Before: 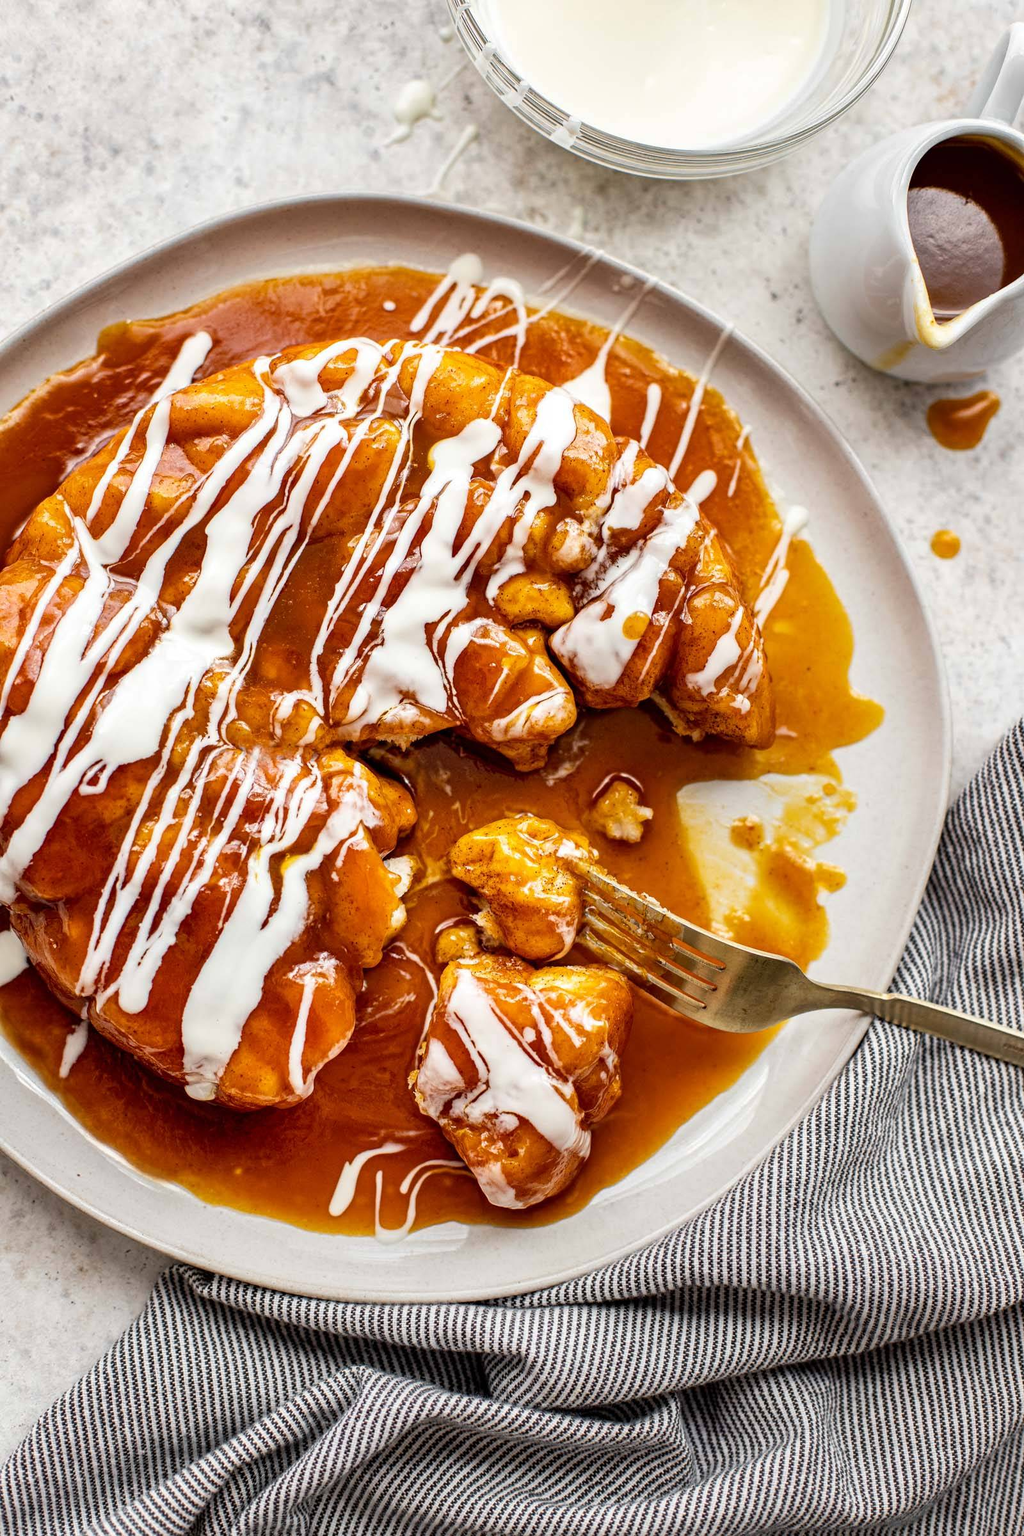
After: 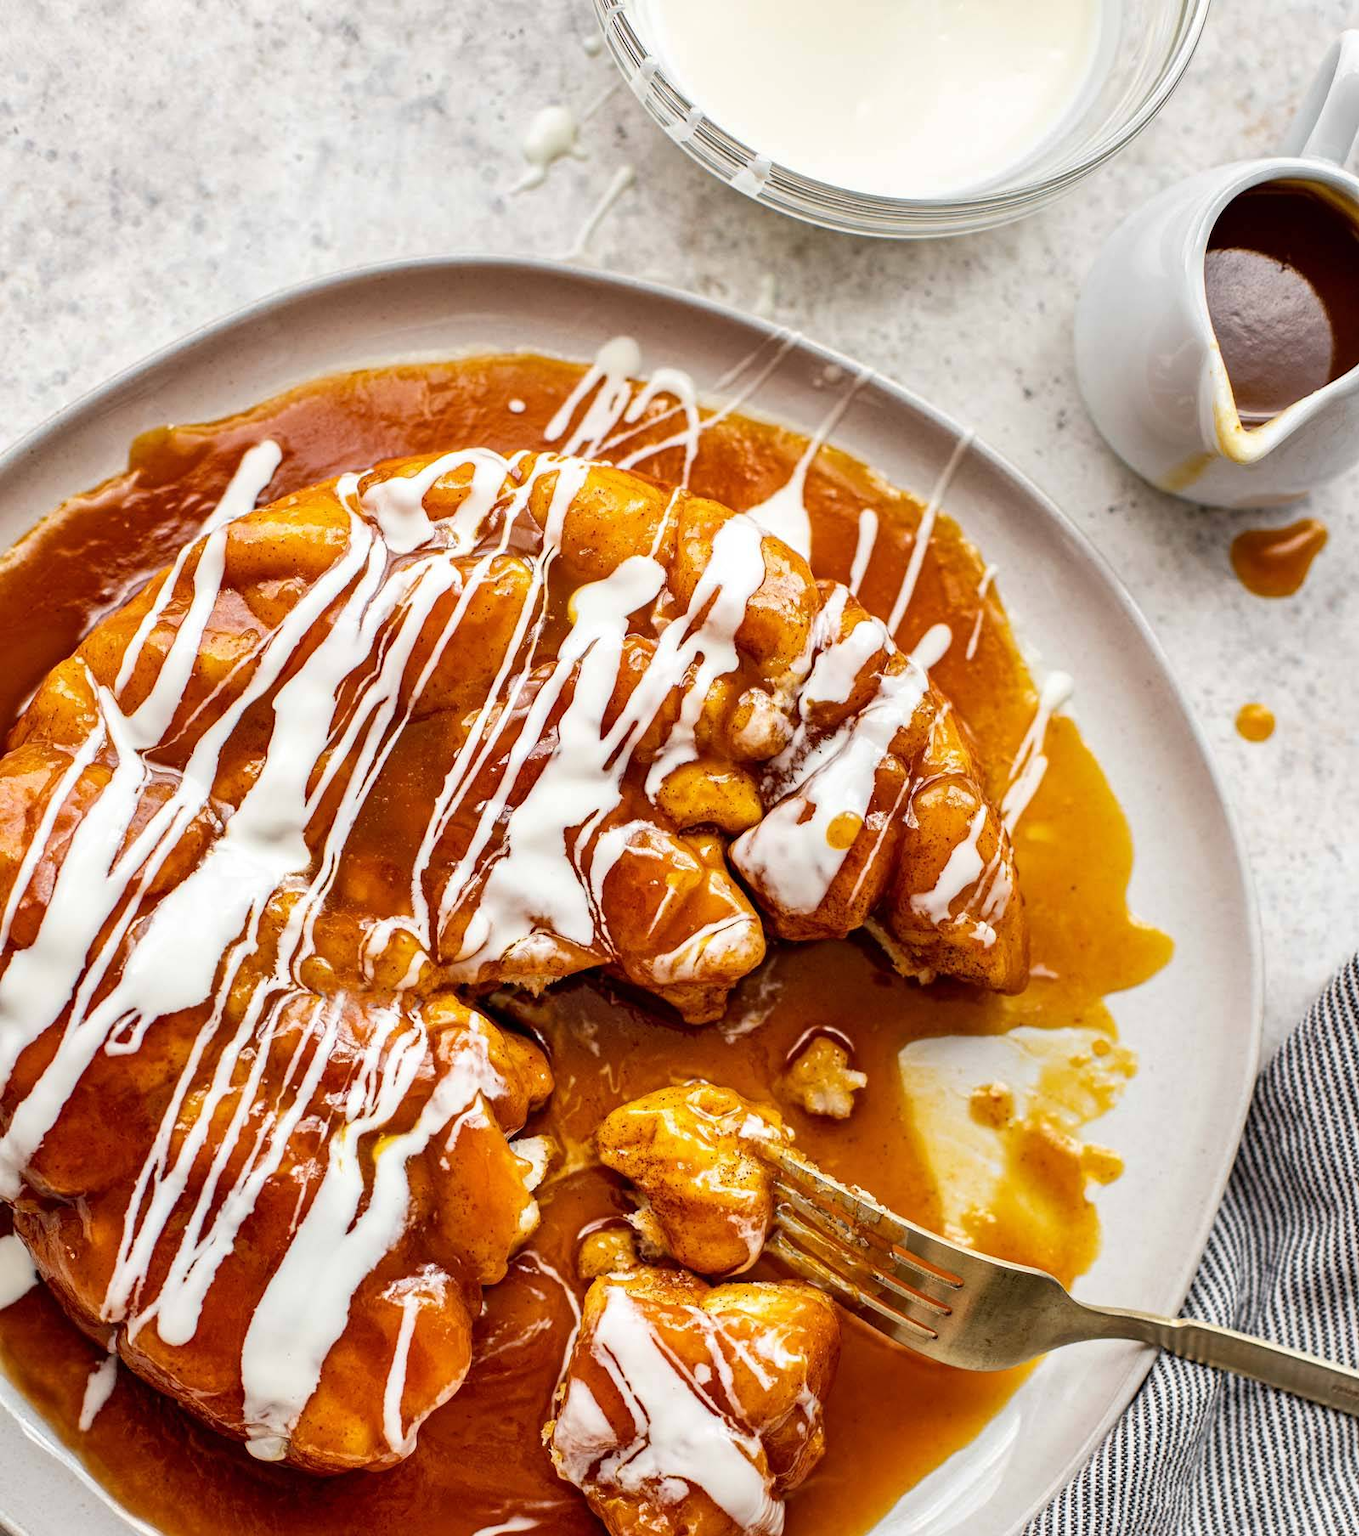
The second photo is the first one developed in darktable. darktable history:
crop: bottom 24.641%
